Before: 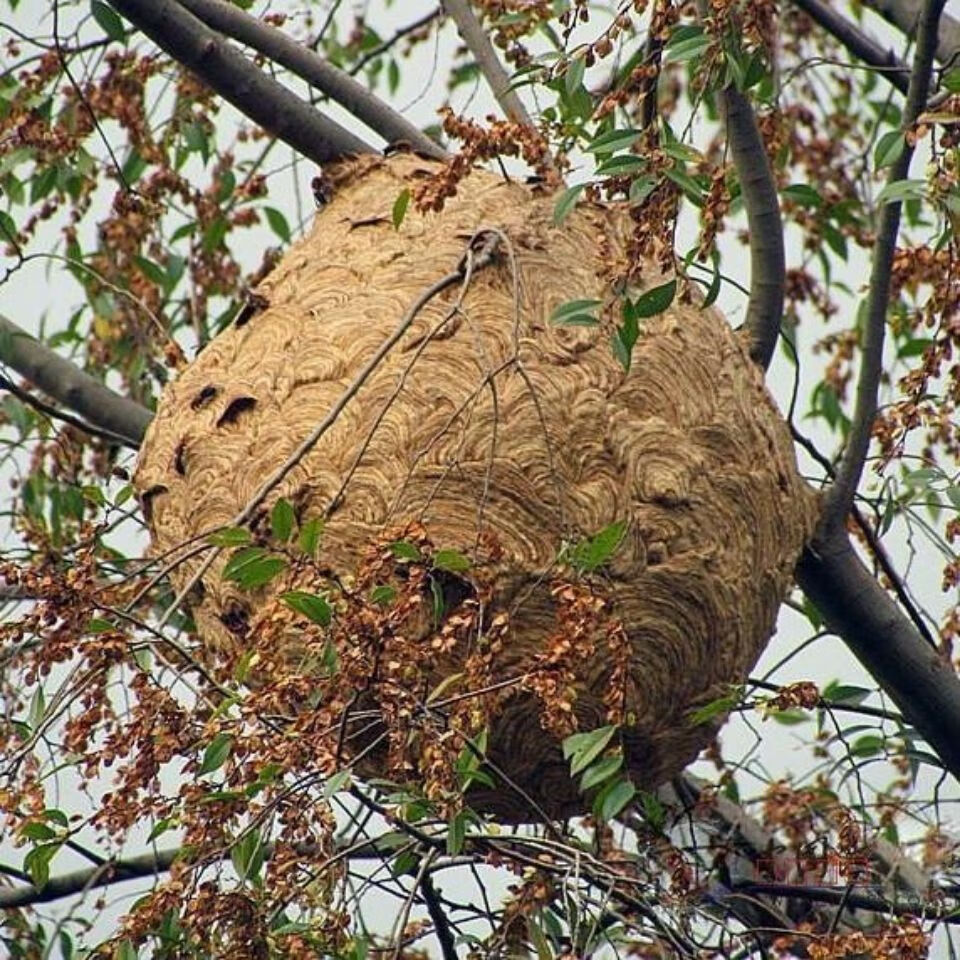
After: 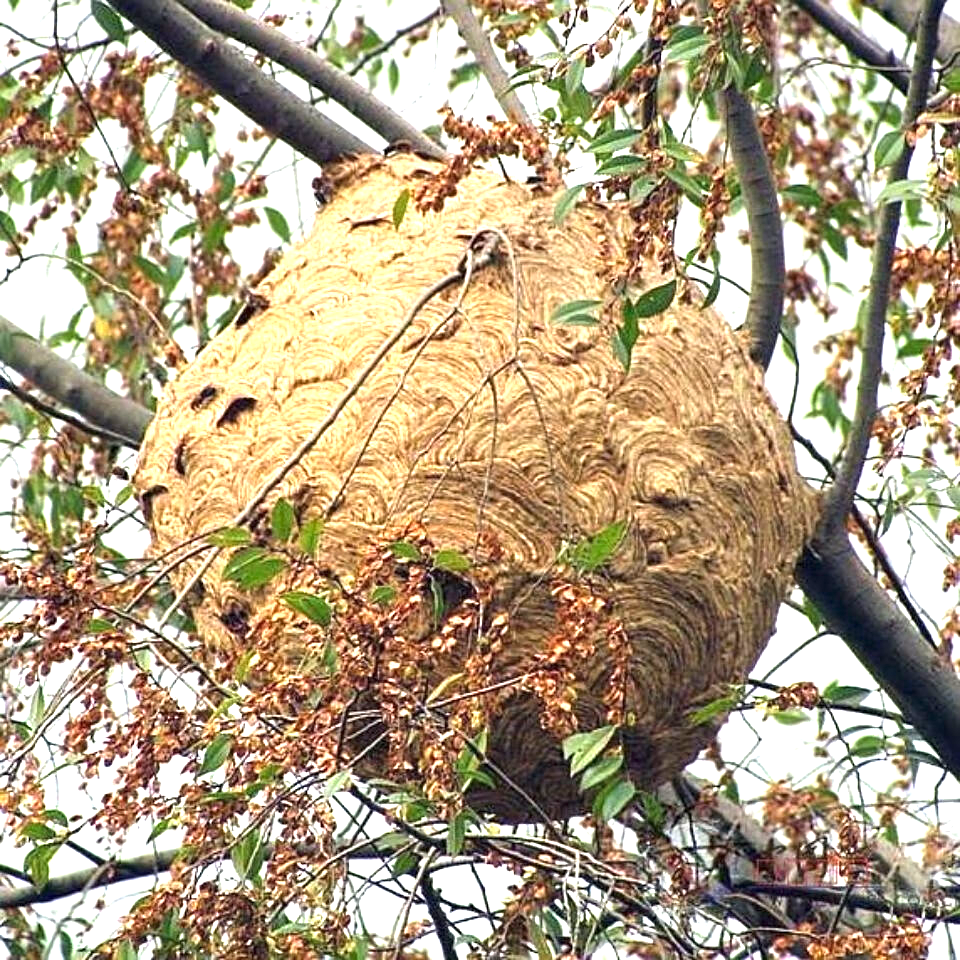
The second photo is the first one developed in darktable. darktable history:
exposure: black level correction 0, exposure 1.2 EV, compensate highlight preservation false
sharpen: amount 0.2
